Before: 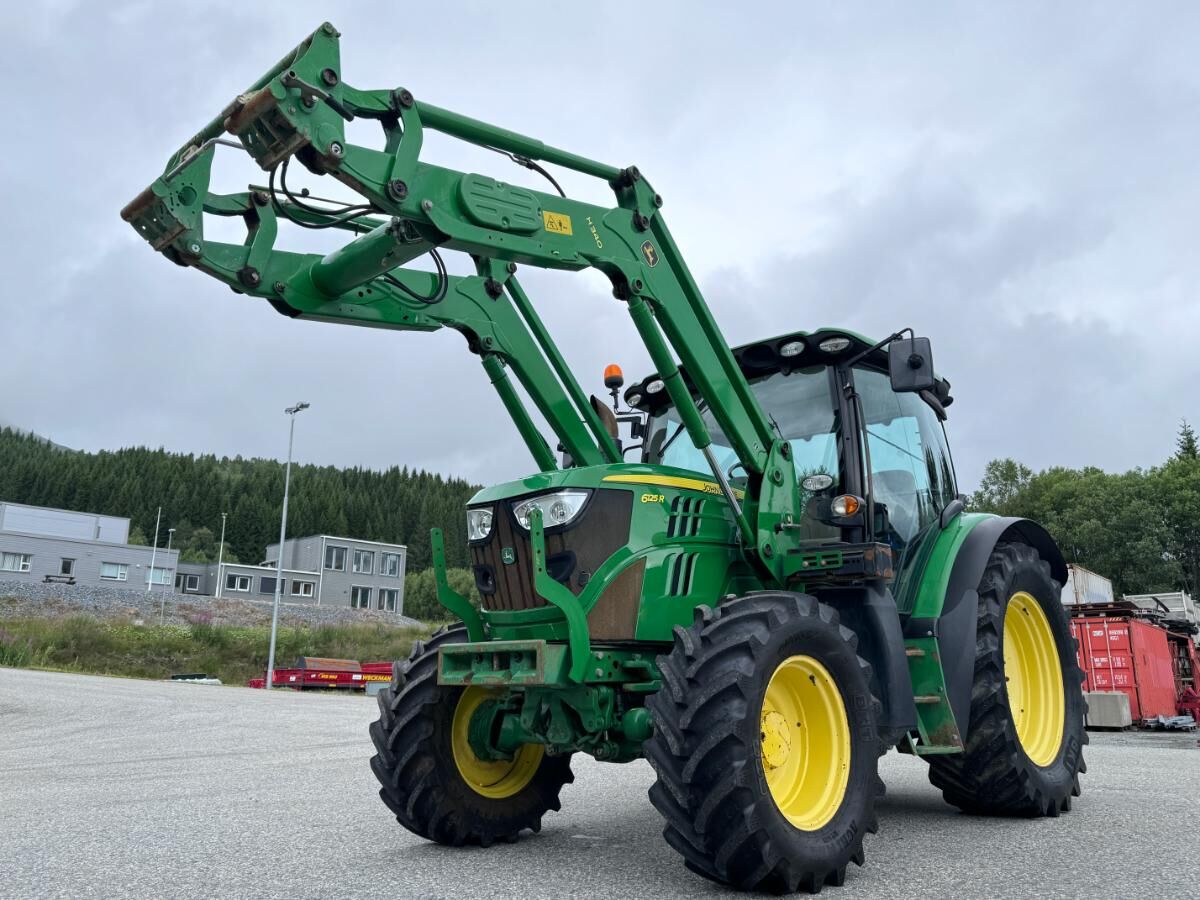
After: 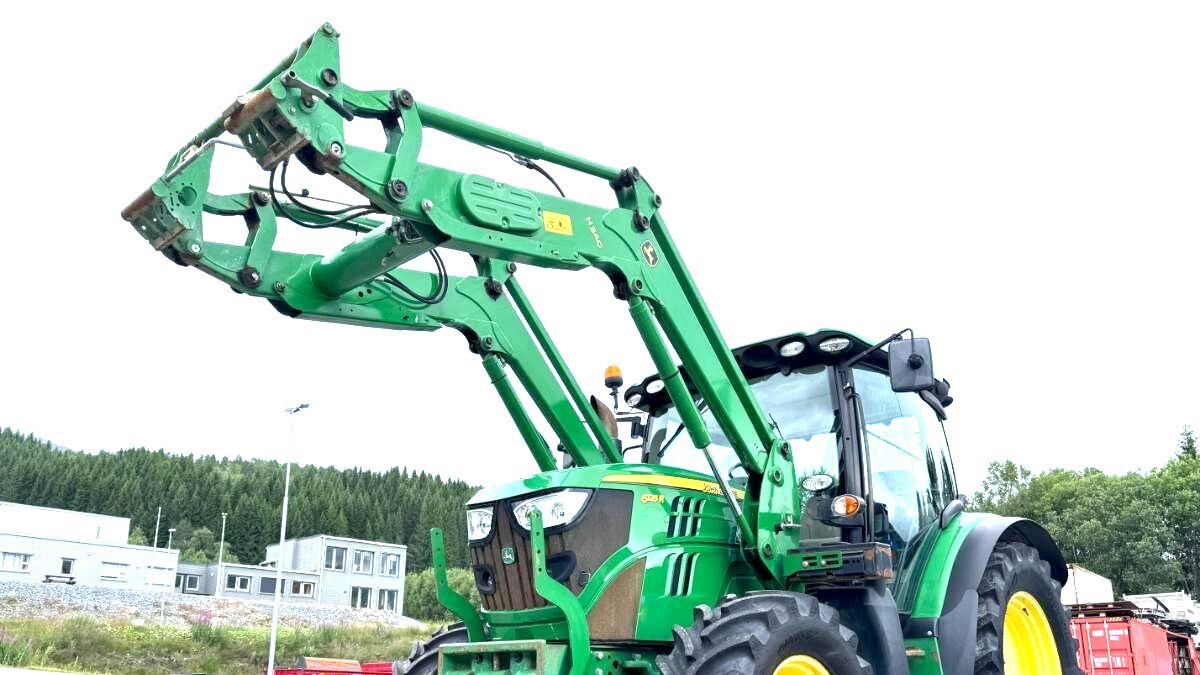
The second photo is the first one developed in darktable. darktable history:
exposure: black level correction 0.001, exposure 1.735 EV, compensate highlight preservation false
crop: bottom 24.967%
